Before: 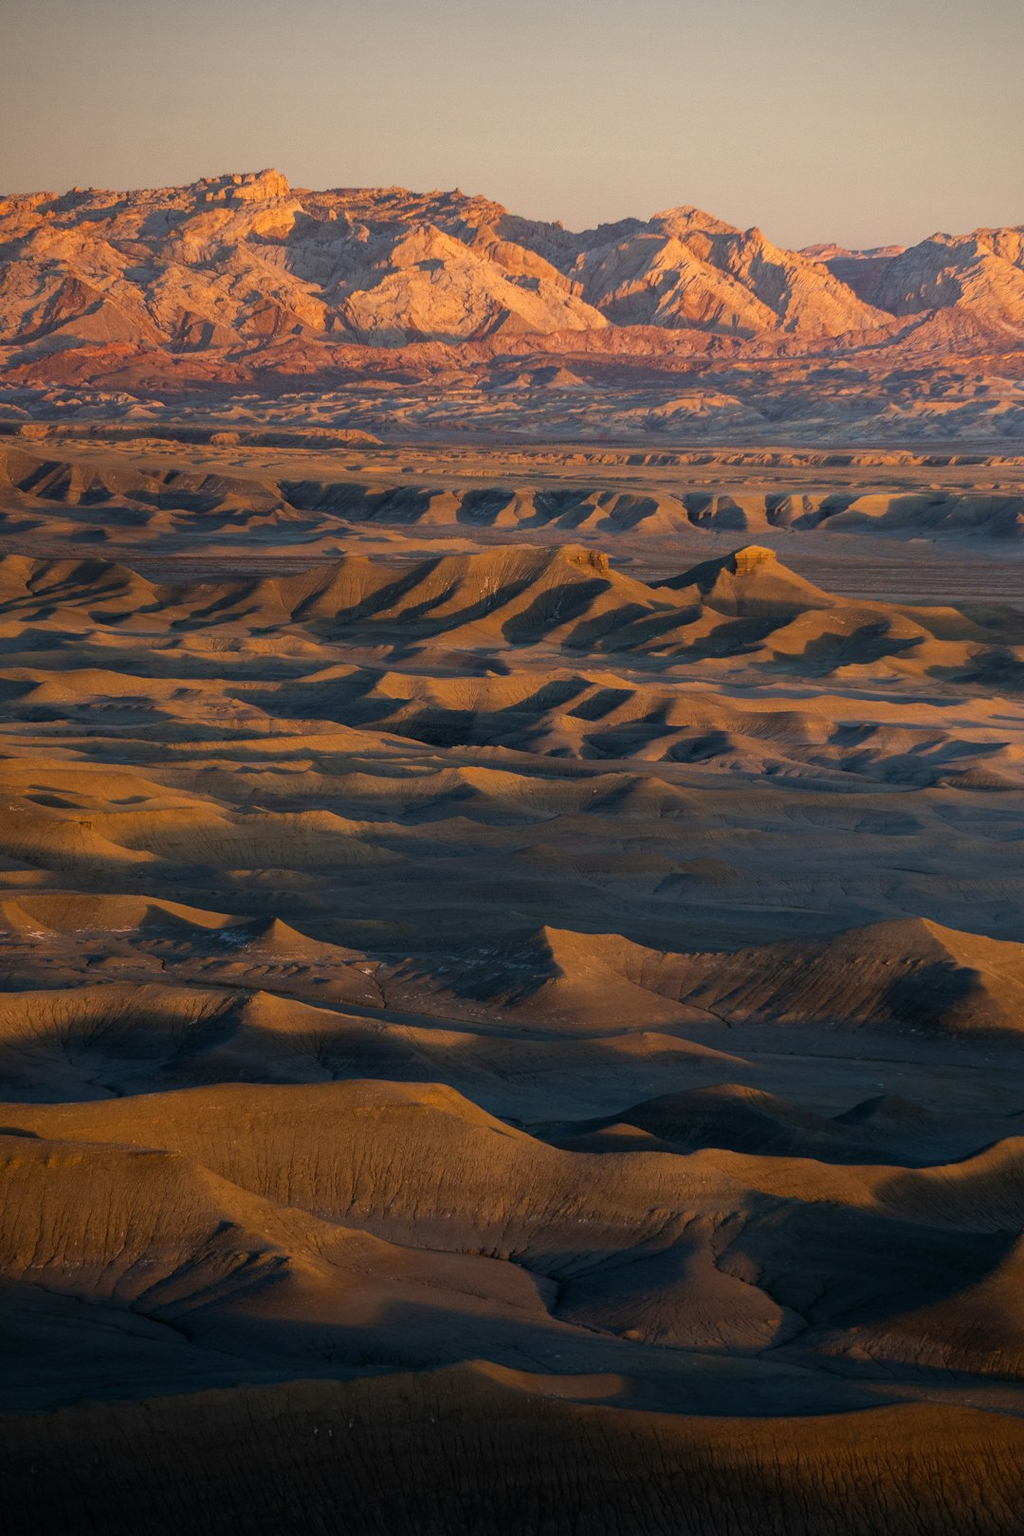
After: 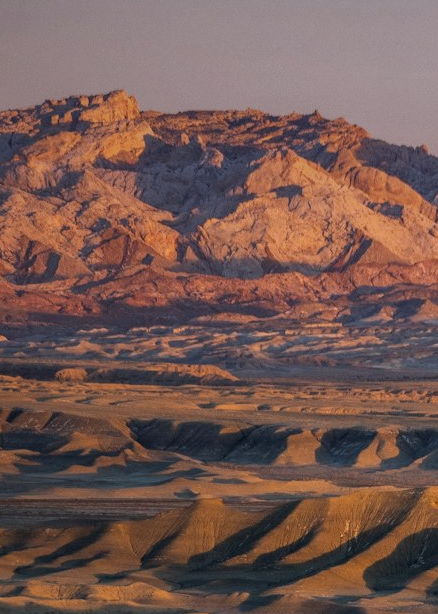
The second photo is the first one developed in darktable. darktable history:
crop: left 15.452%, top 5.459%, right 43.956%, bottom 56.62%
graduated density: hue 238.83°, saturation 50%
local contrast: on, module defaults
